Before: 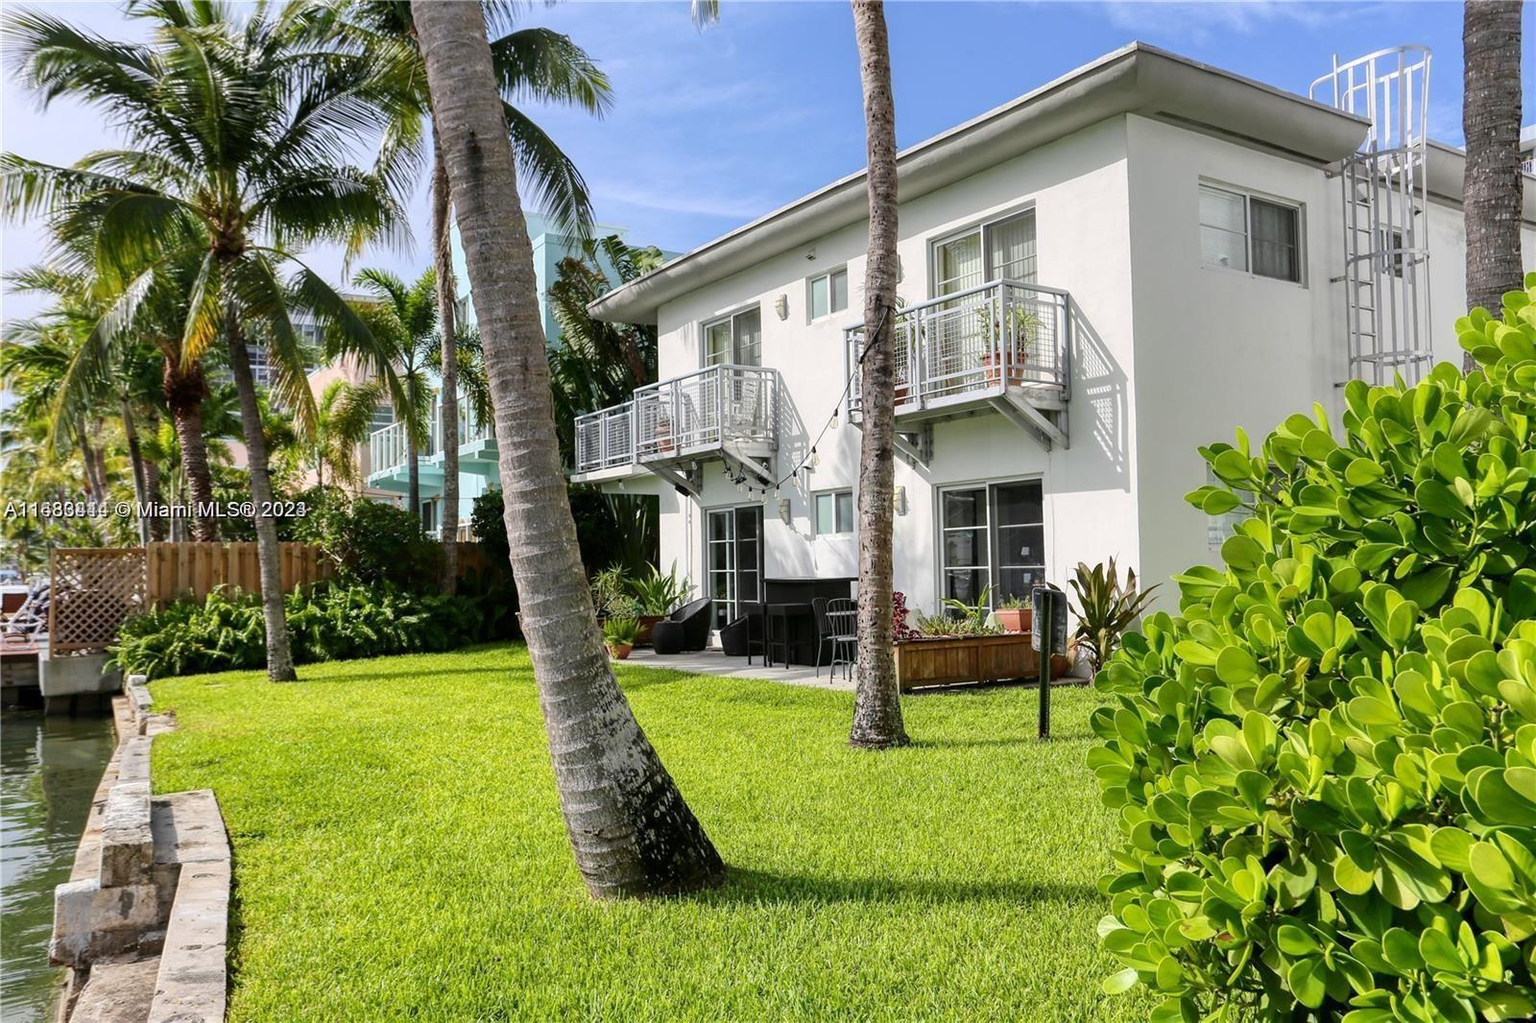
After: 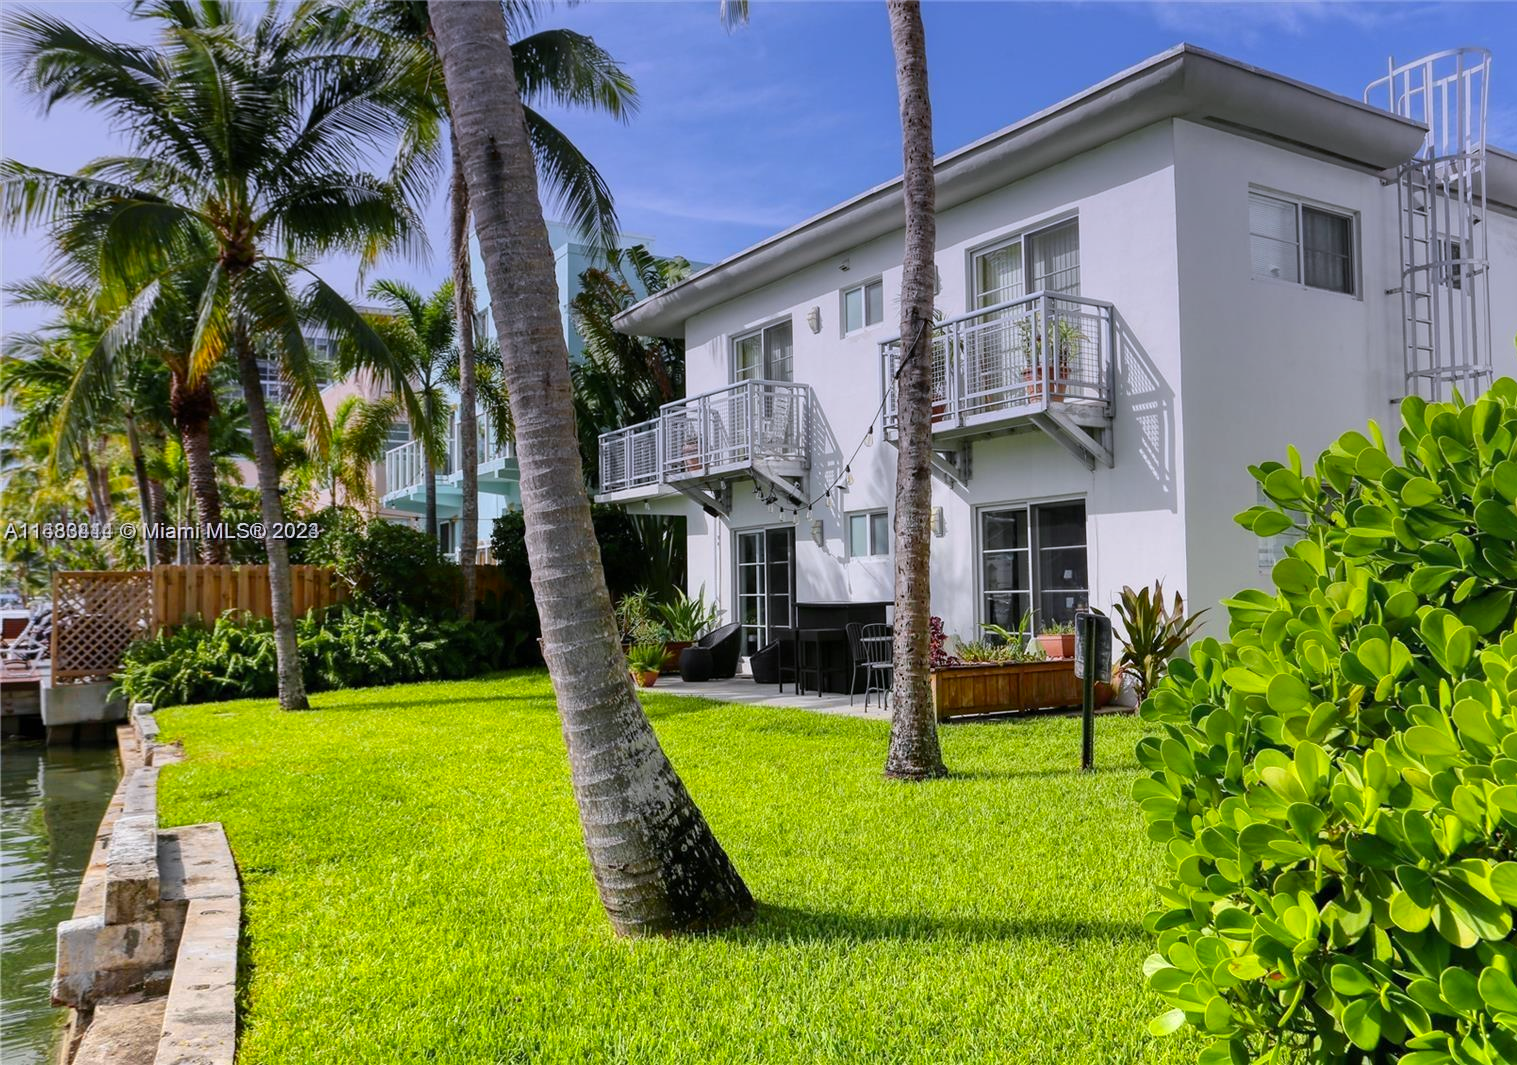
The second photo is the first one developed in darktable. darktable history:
crop and rotate: right 5.167%
exposure: compensate highlight preservation false
color zones: curves: ch0 [(0.224, 0.526) (0.75, 0.5)]; ch1 [(0.055, 0.526) (0.224, 0.761) (0.377, 0.526) (0.75, 0.5)]
graduated density: hue 238.83°, saturation 50%
